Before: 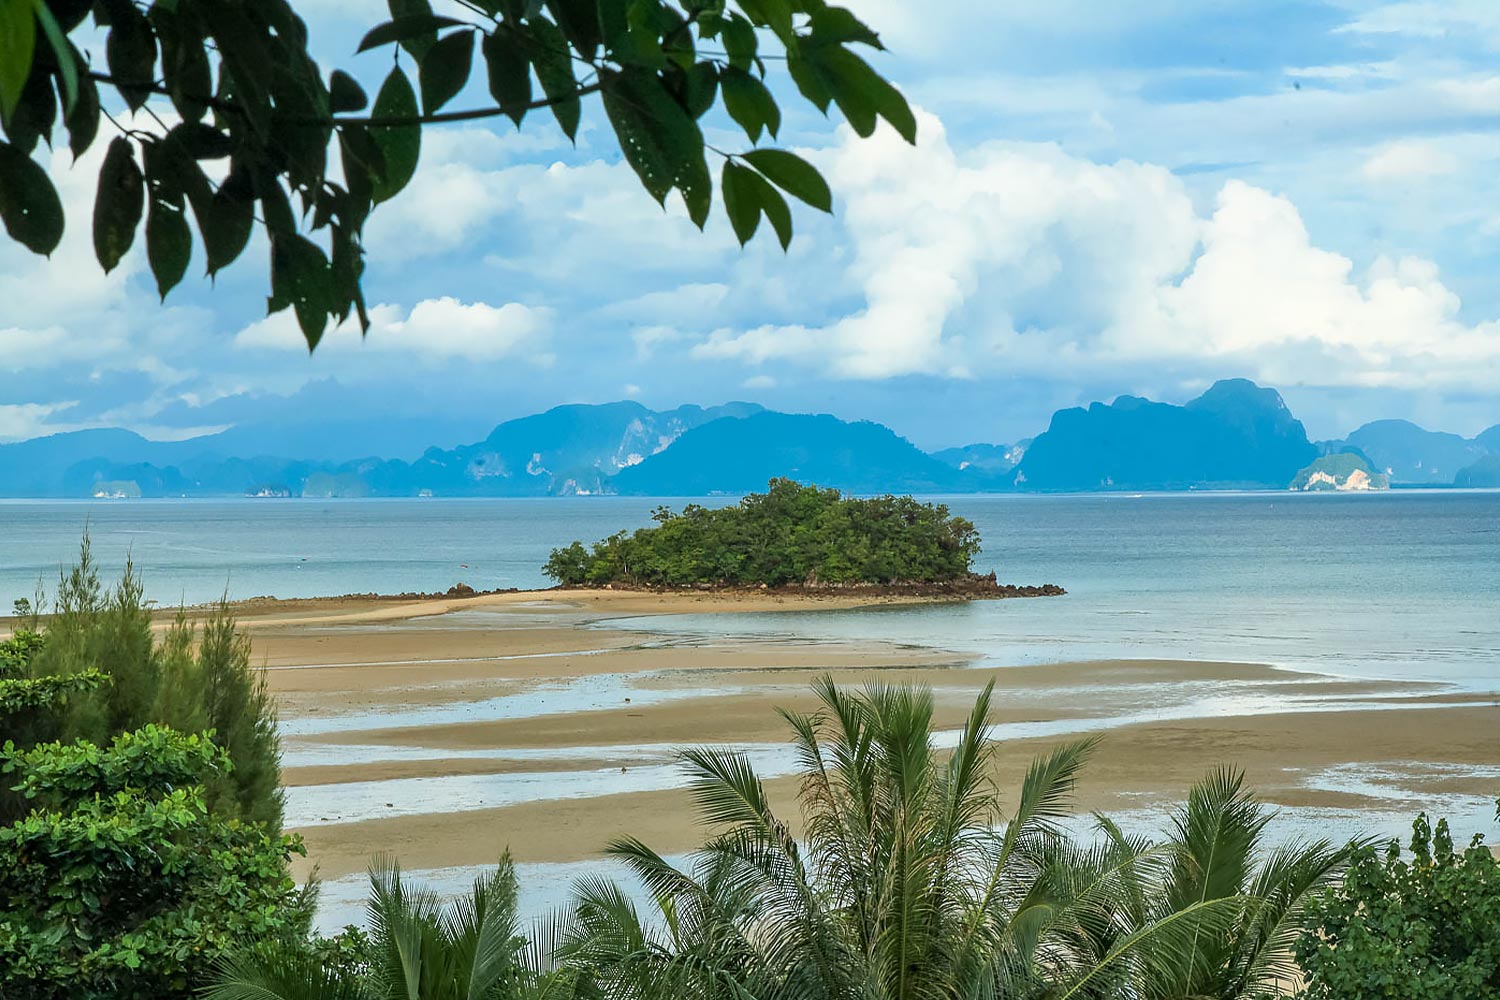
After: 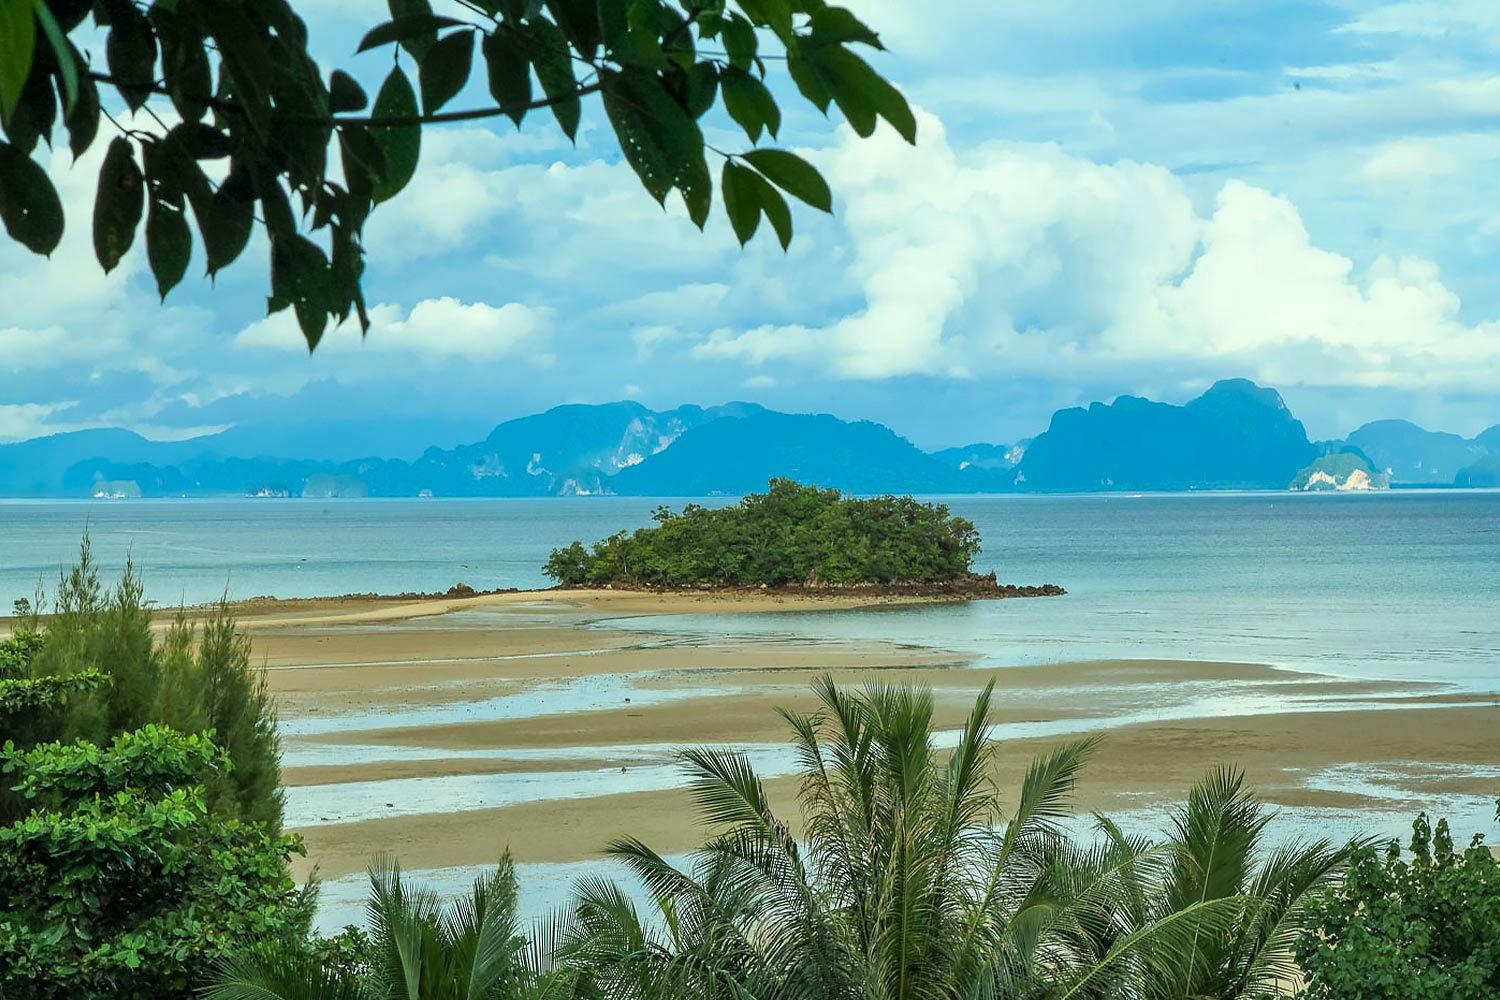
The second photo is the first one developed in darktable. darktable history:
color correction: highlights a* -8, highlights b* 3.1
tone equalizer: on, module defaults
